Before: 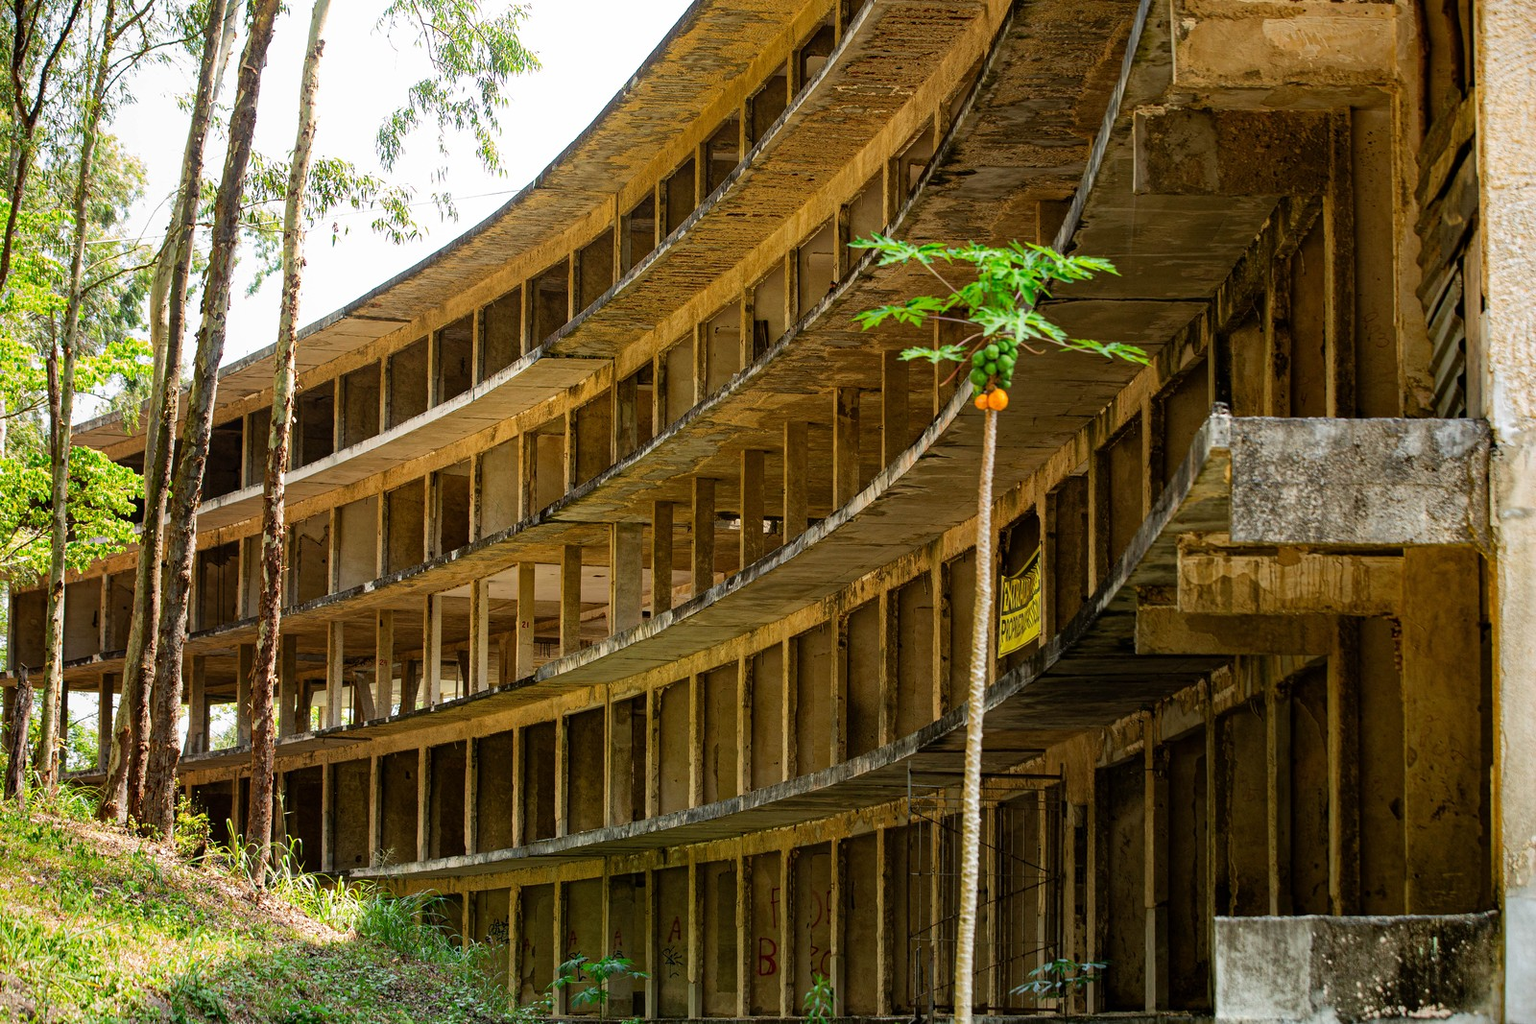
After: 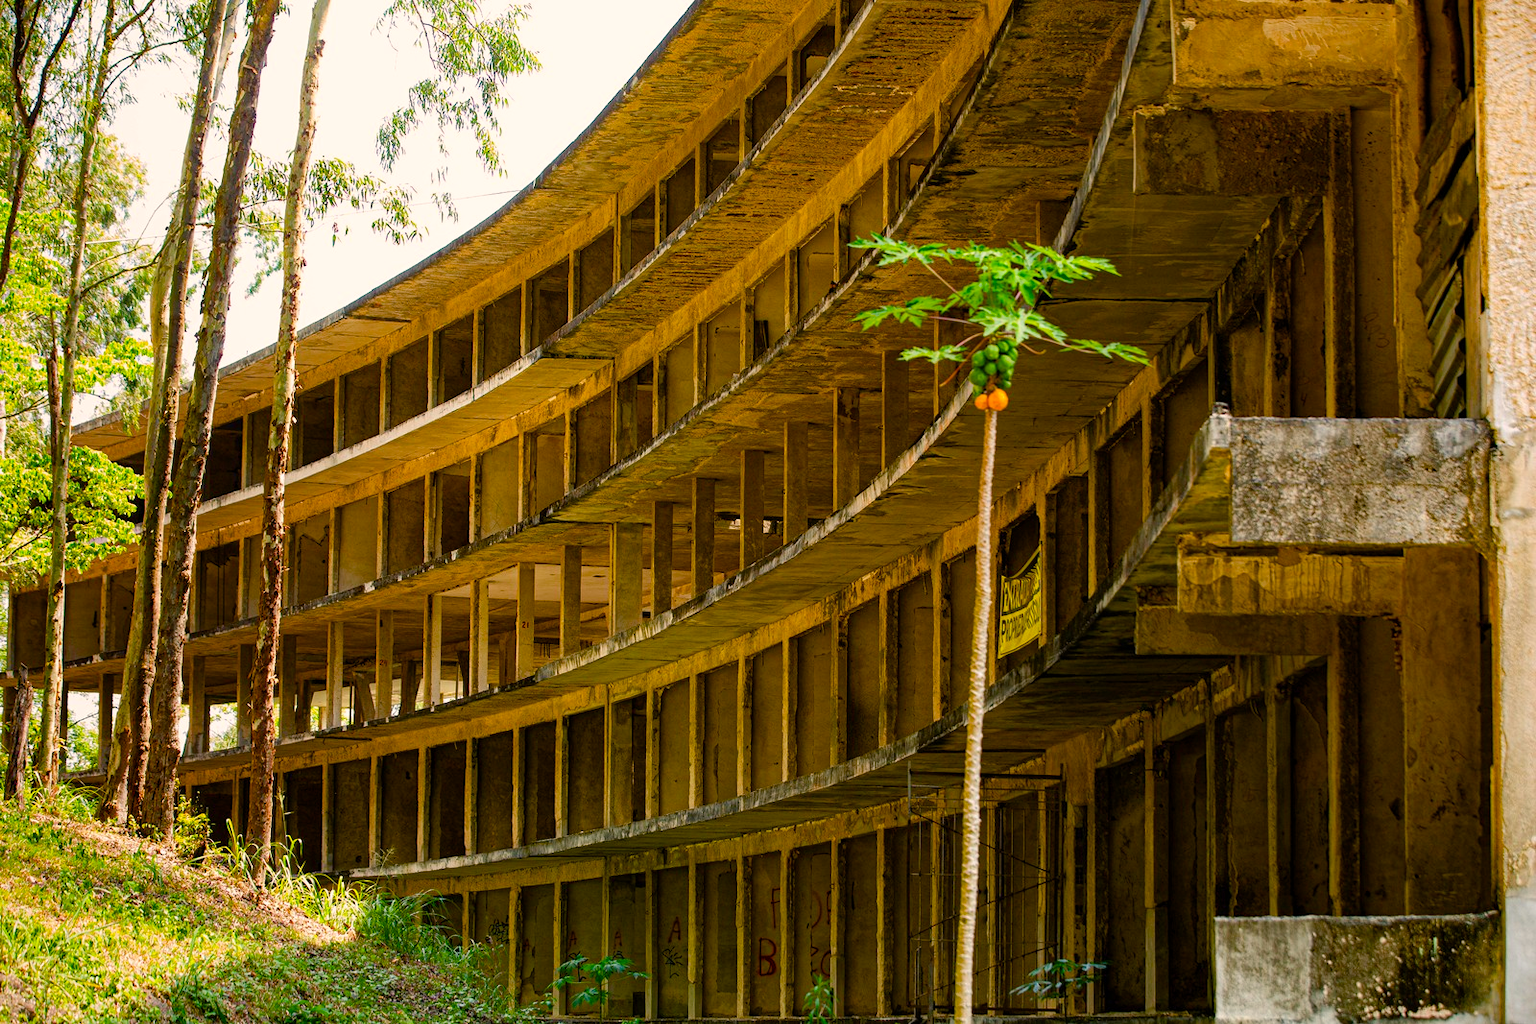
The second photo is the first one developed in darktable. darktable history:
color balance rgb: highlights gain › chroma 3.097%, highlights gain › hue 60.14°, linear chroma grading › shadows -8.507%, linear chroma grading › global chroma 9.737%, perceptual saturation grading › global saturation 44.954%, perceptual saturation grading › highlights -50.573%, perceptual saturation grading › shadows 30.061%, global vibrance 20%
